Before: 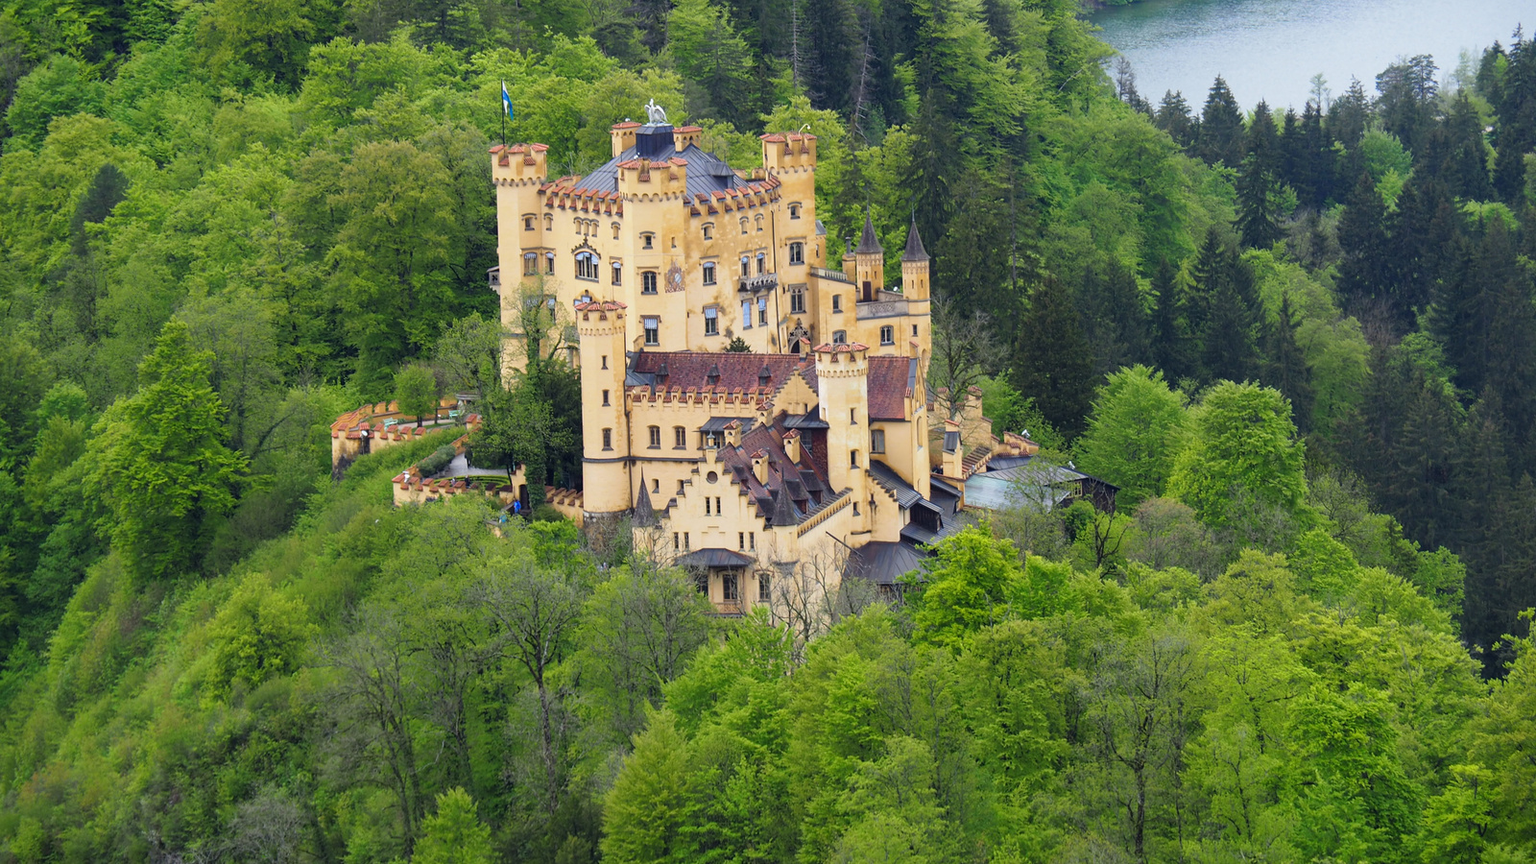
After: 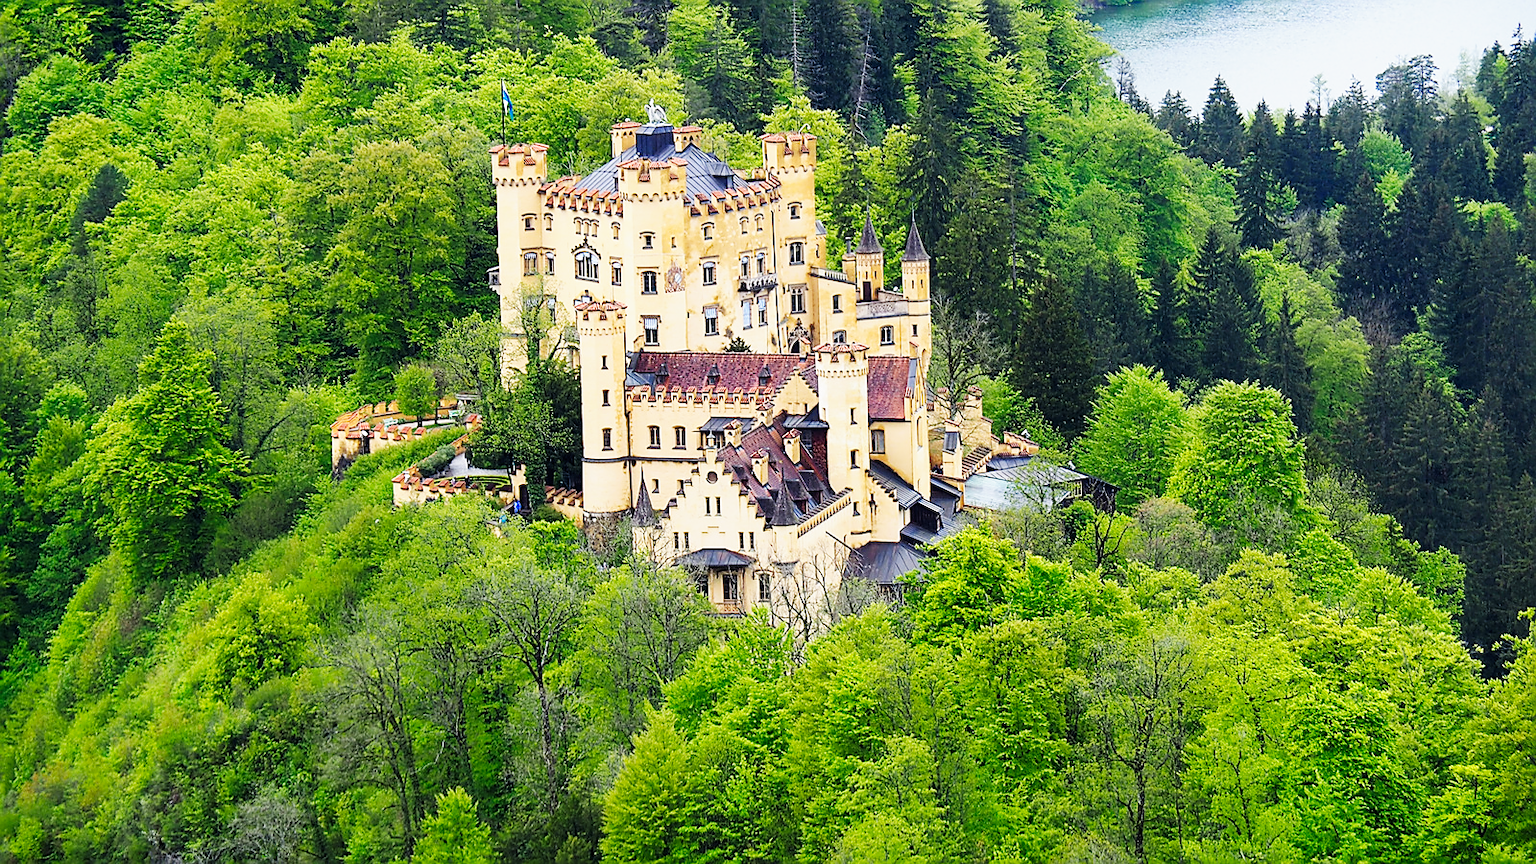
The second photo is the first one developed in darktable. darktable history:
exposure: exposure -0.467 EV, compensate highlight preservation false
sharpen: radius 1.405, amount 1.242, threshold 0.647
base curve: curves: ch0 [(0, 0) (0.007, 0.004) (0.027, 0.03) (0.046, 0.07) (0.207, 0.54) (0.442, 0.872) (0.673, 0.972) (1, 1)], preserve colors none
